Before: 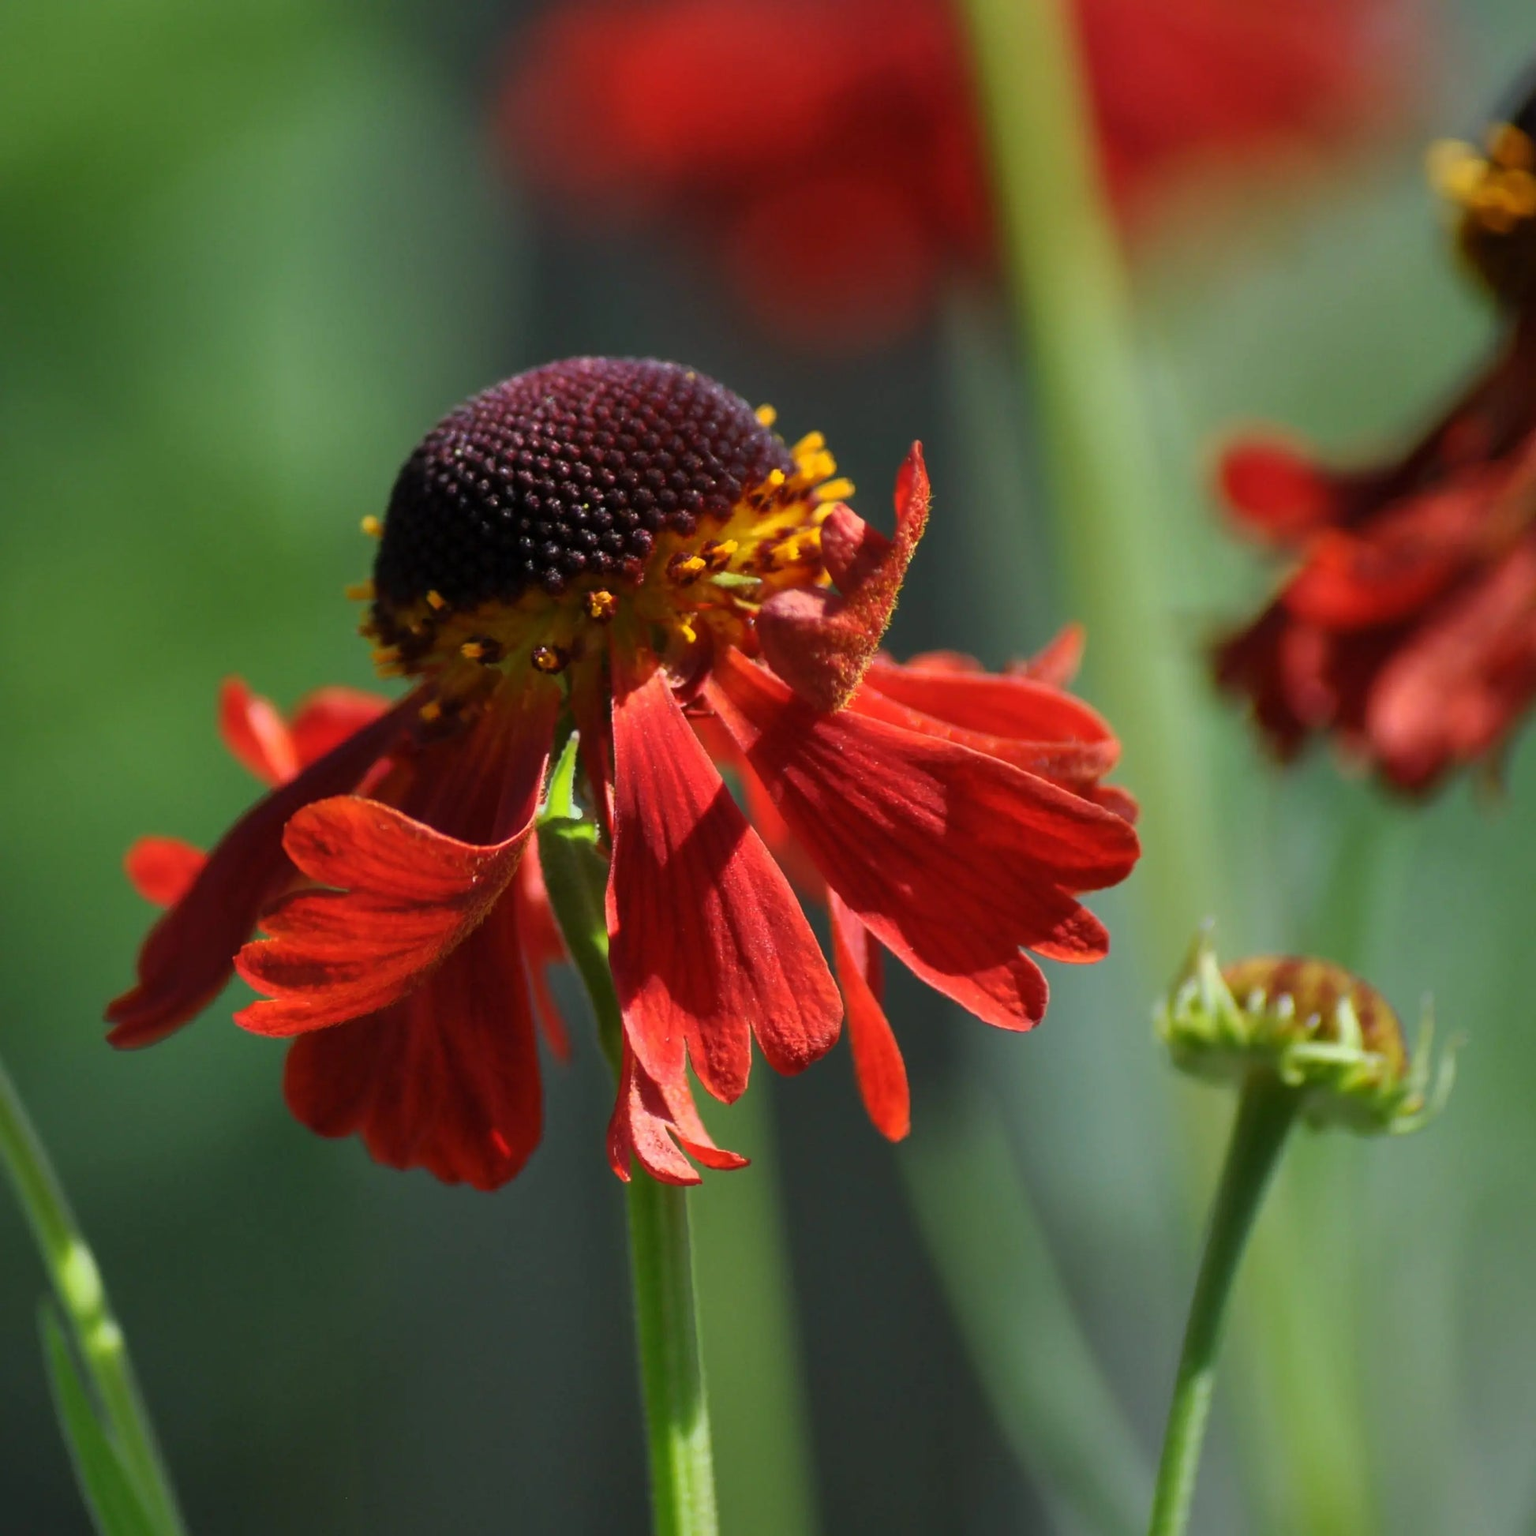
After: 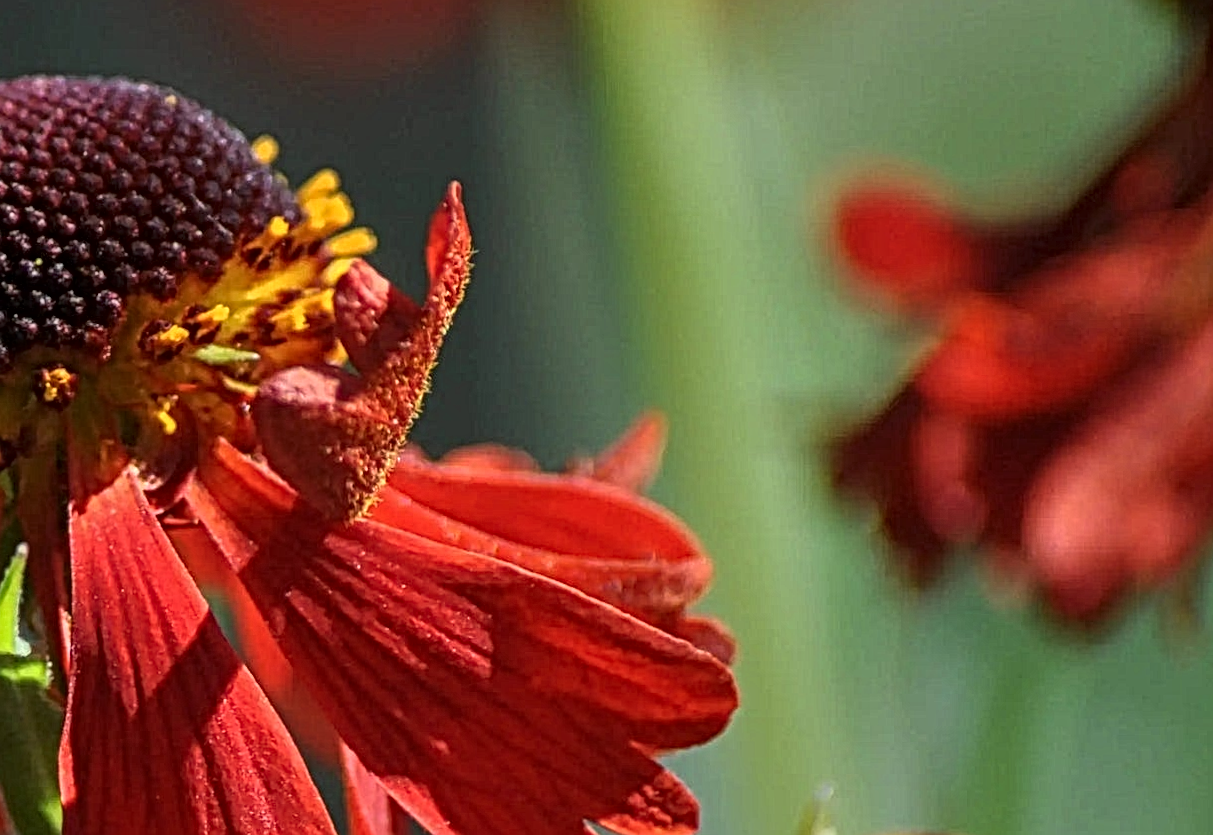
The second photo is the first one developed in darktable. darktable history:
rotate and perspective: rotation 0.226°, lens shift (vertical) -0.042, crop left 0.023, crop right 0.982, crop top 0.006, crop bottom 0.994
crop: left 36.005%, top 18.293%, right 0.31%, bottom 38.444%
local contrast: mode bilateral grid, contrast 20, coarseness 3, detail 300%, midtone range 0.2
